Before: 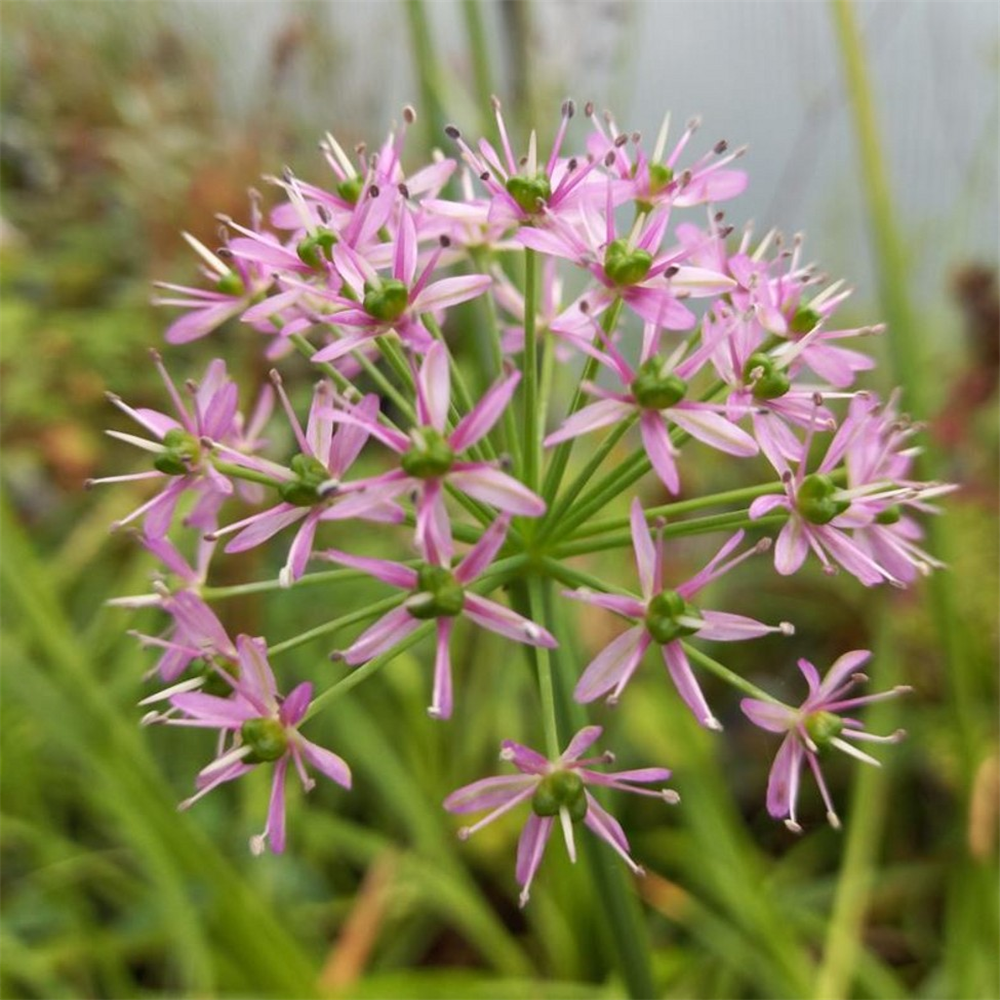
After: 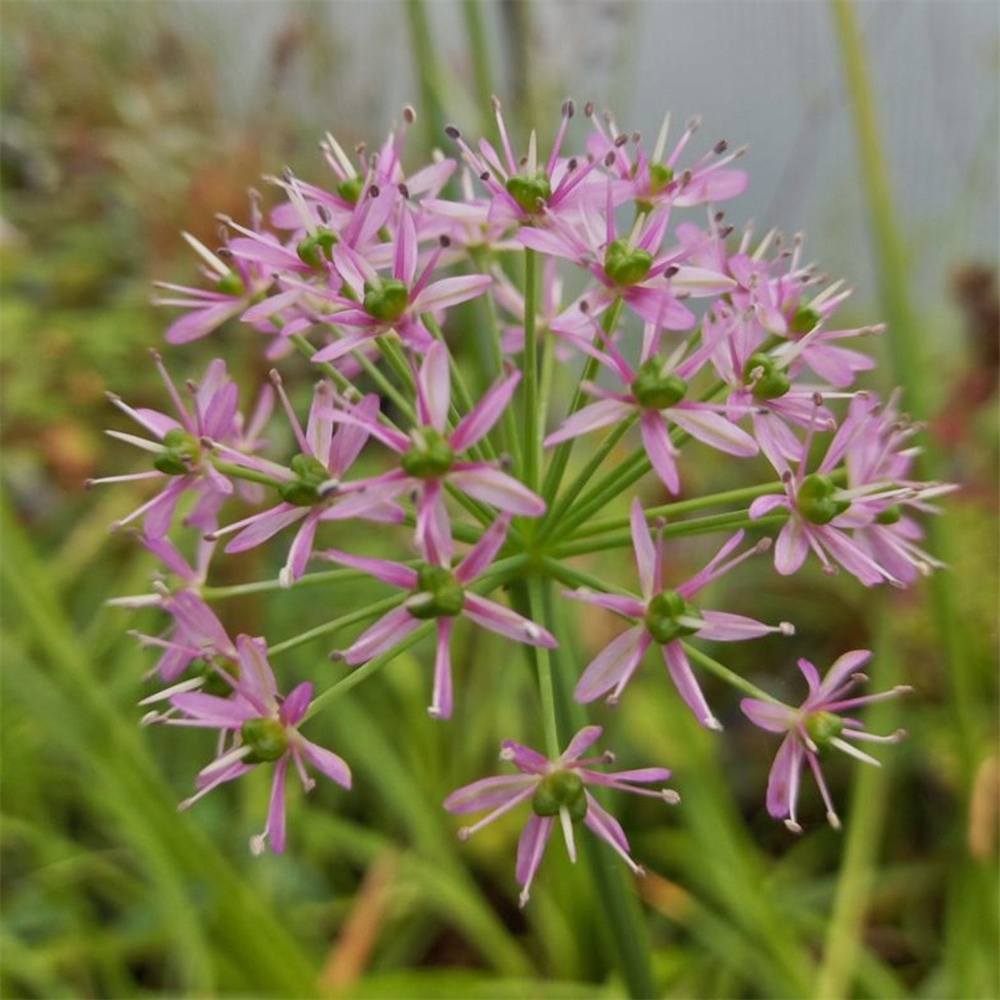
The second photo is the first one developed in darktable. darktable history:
tone equalizer: -8 EV -0.001 EV, -7 EV 0.004 EV, -6 EV -0.027 EV, -5 EV 0.014 EV, -4 EV -0.026 EV, -3 EV 0.028 EV, -2 EV -0.073 EV, -1 EV -0.312 EV, +0 EV -0.591 EV
